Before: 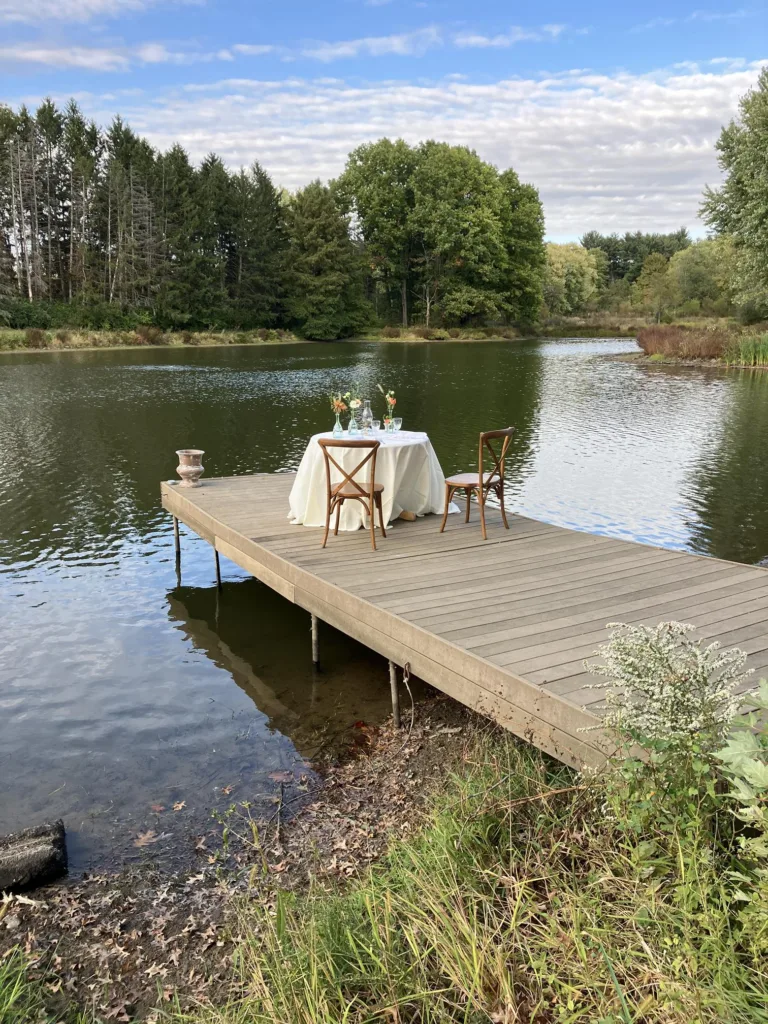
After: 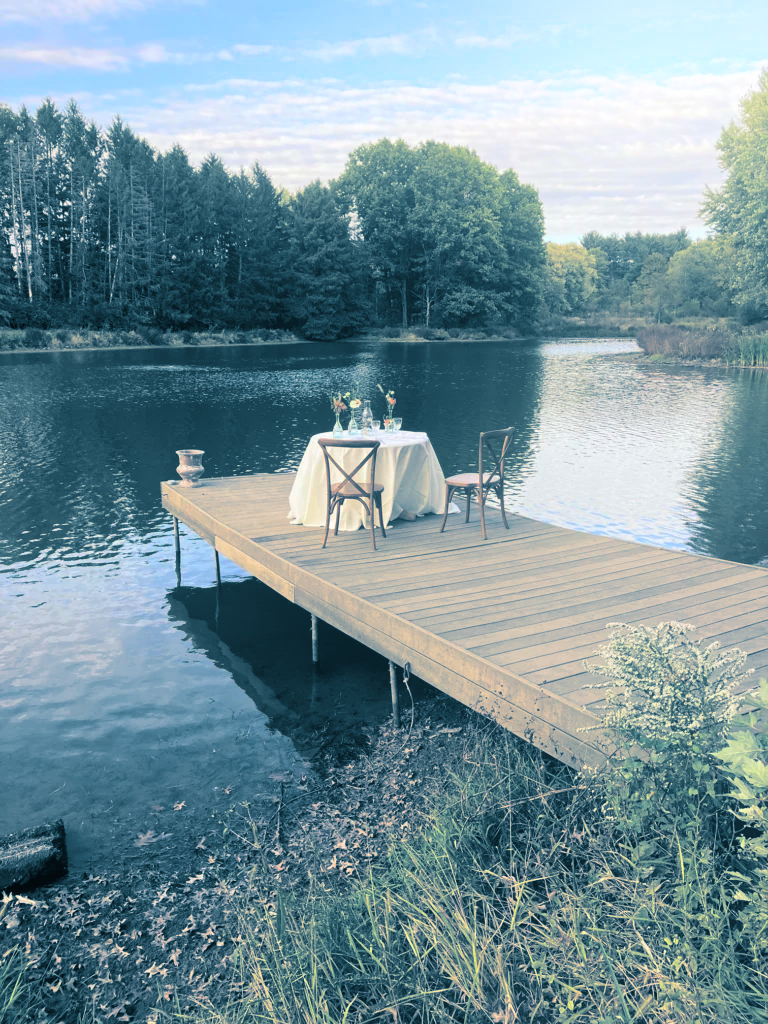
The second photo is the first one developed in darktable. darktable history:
split-toning: shadows › hue 212.4°, balance -70
bloom: on, module defaults
